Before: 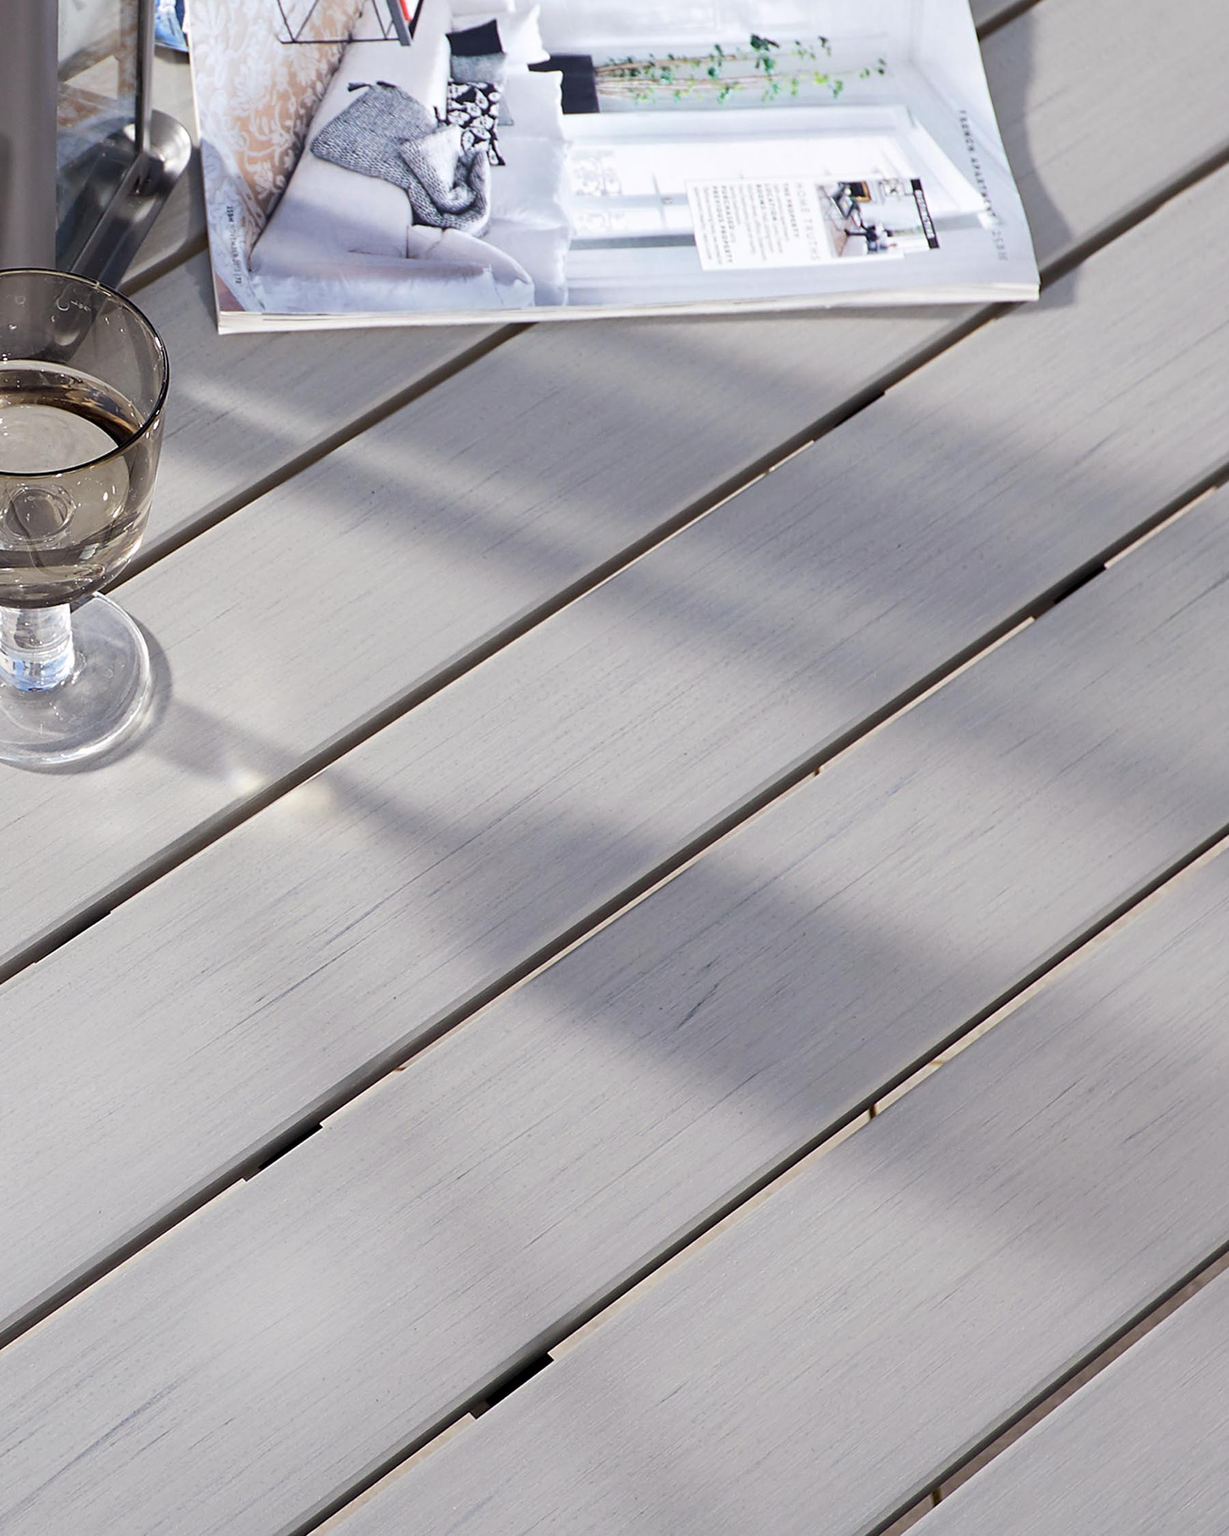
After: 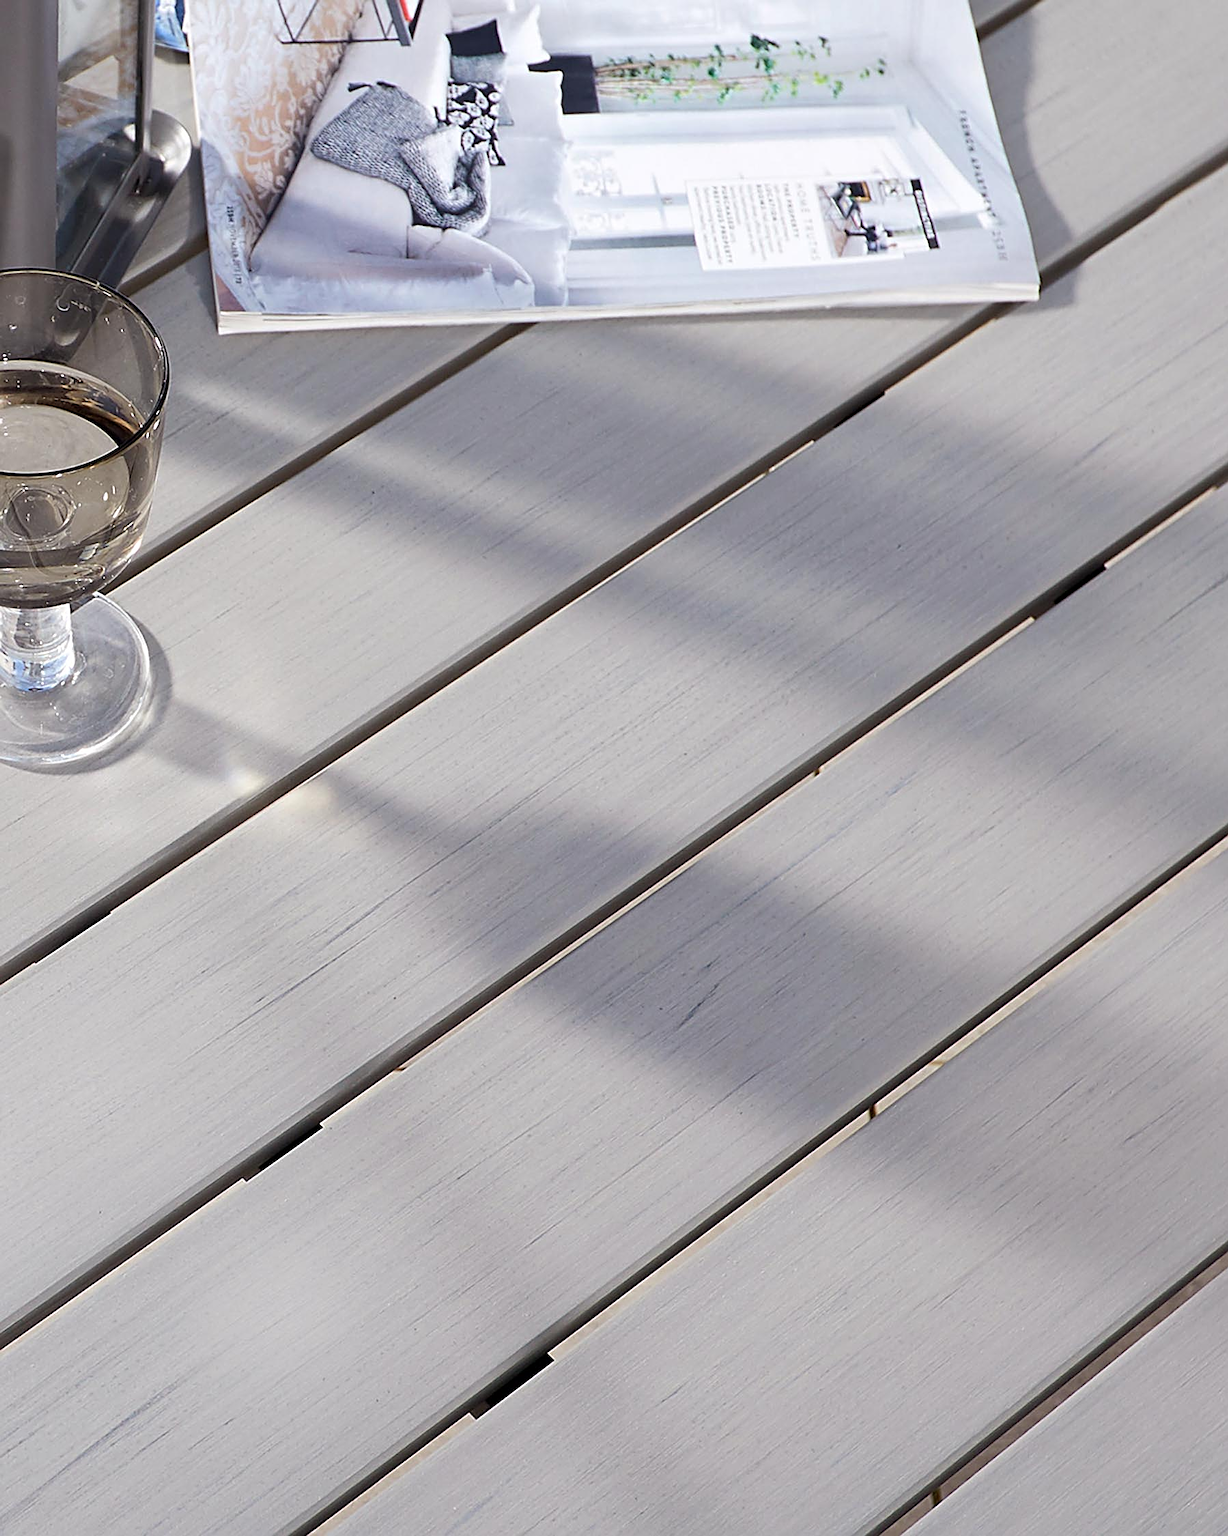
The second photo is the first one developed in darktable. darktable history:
sharpen: on, module defaults
color balance rgb: on, module defaults
